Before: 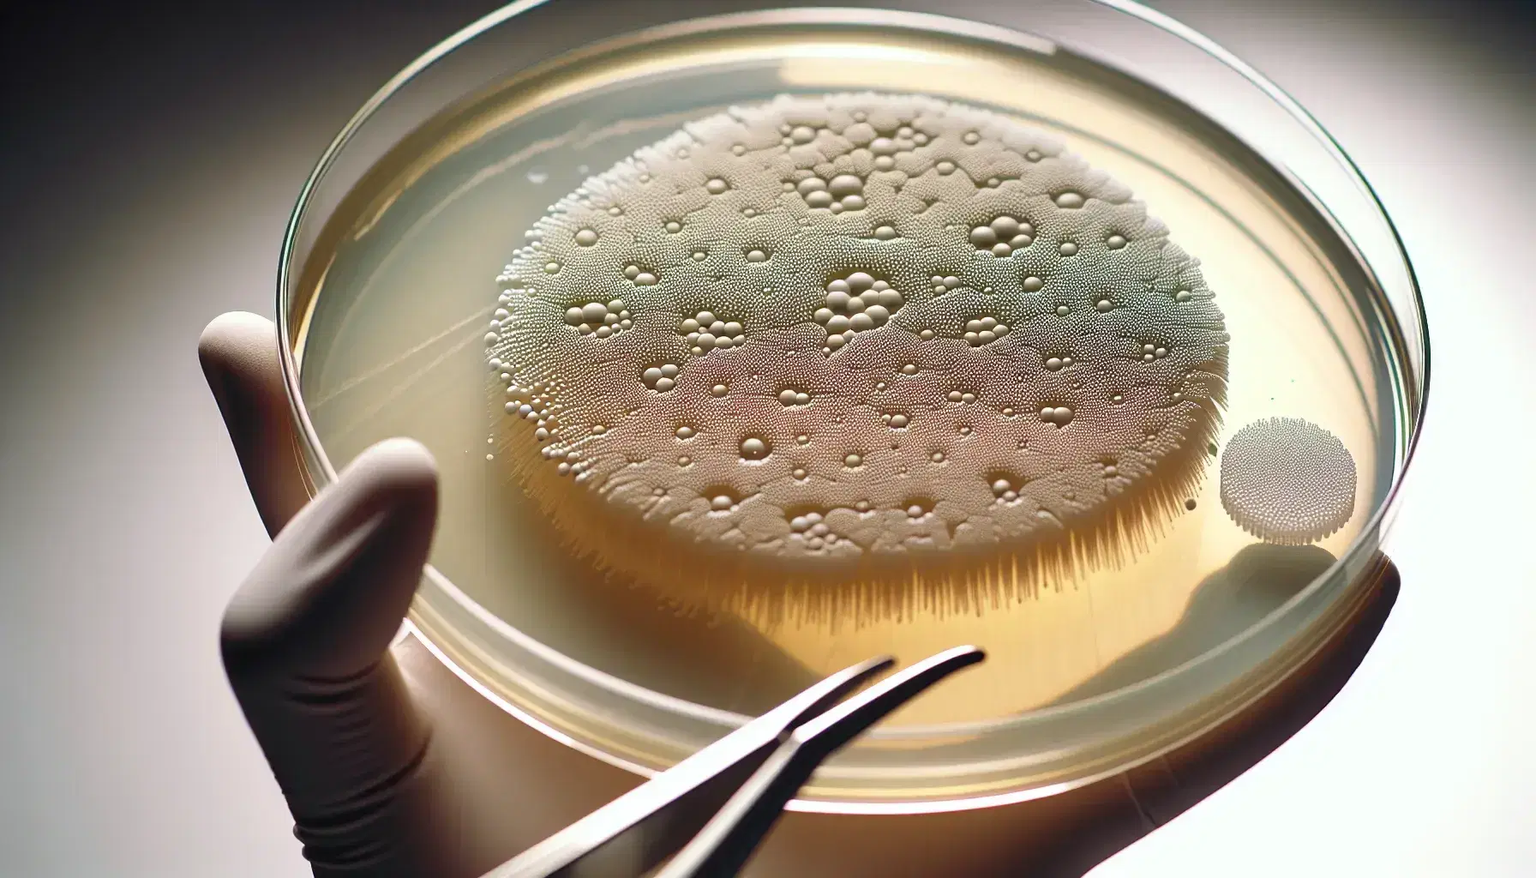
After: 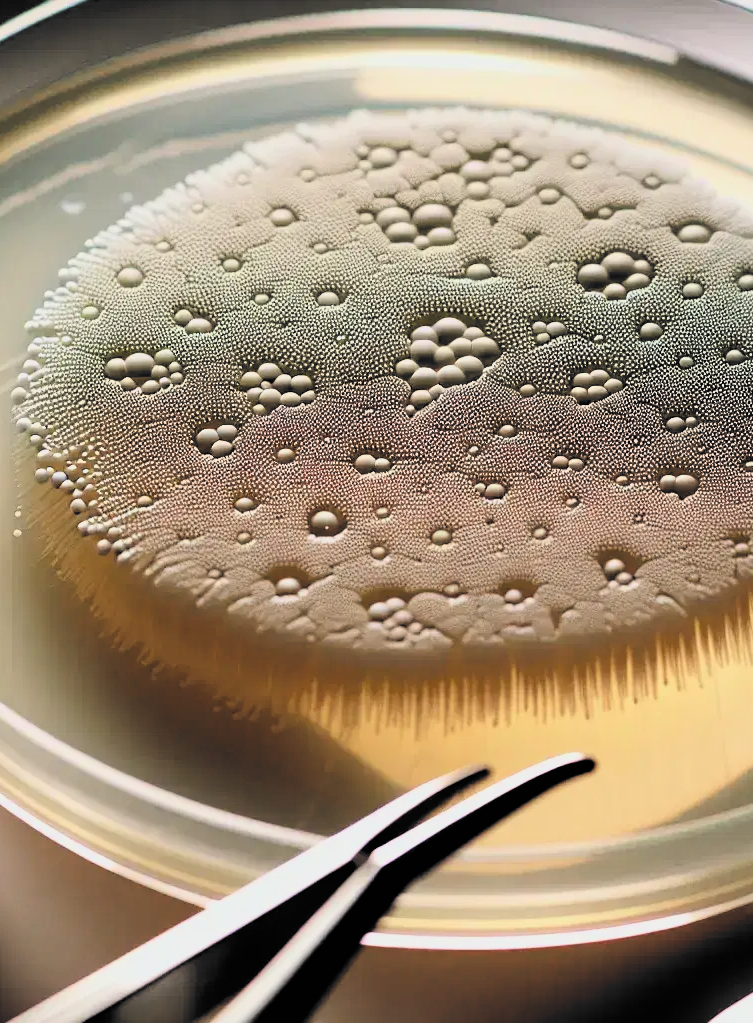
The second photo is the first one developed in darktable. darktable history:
crop: left 30.933%, right 27.017%
filmic rgb: black relative exposure -5.11 EV, white relative exposure 3.51 EV, hardness 3.18, contrast 1.492, highlights saturation mix -49.83%, color science v6 (2022)
